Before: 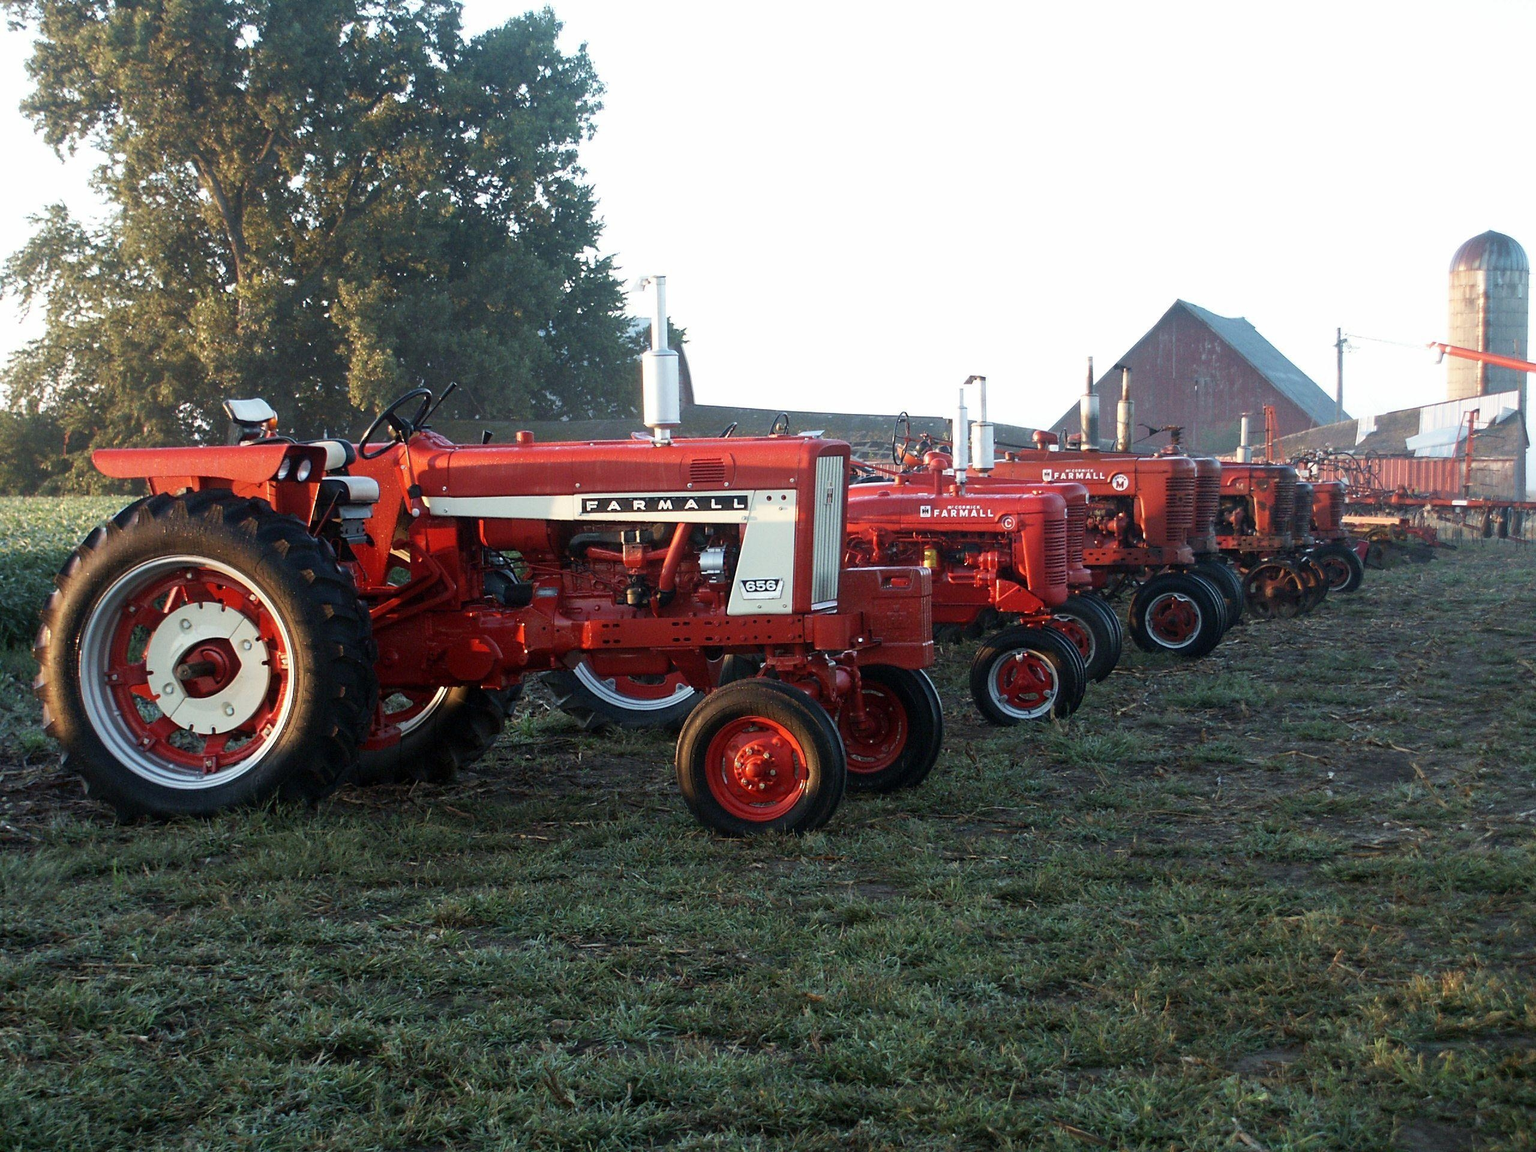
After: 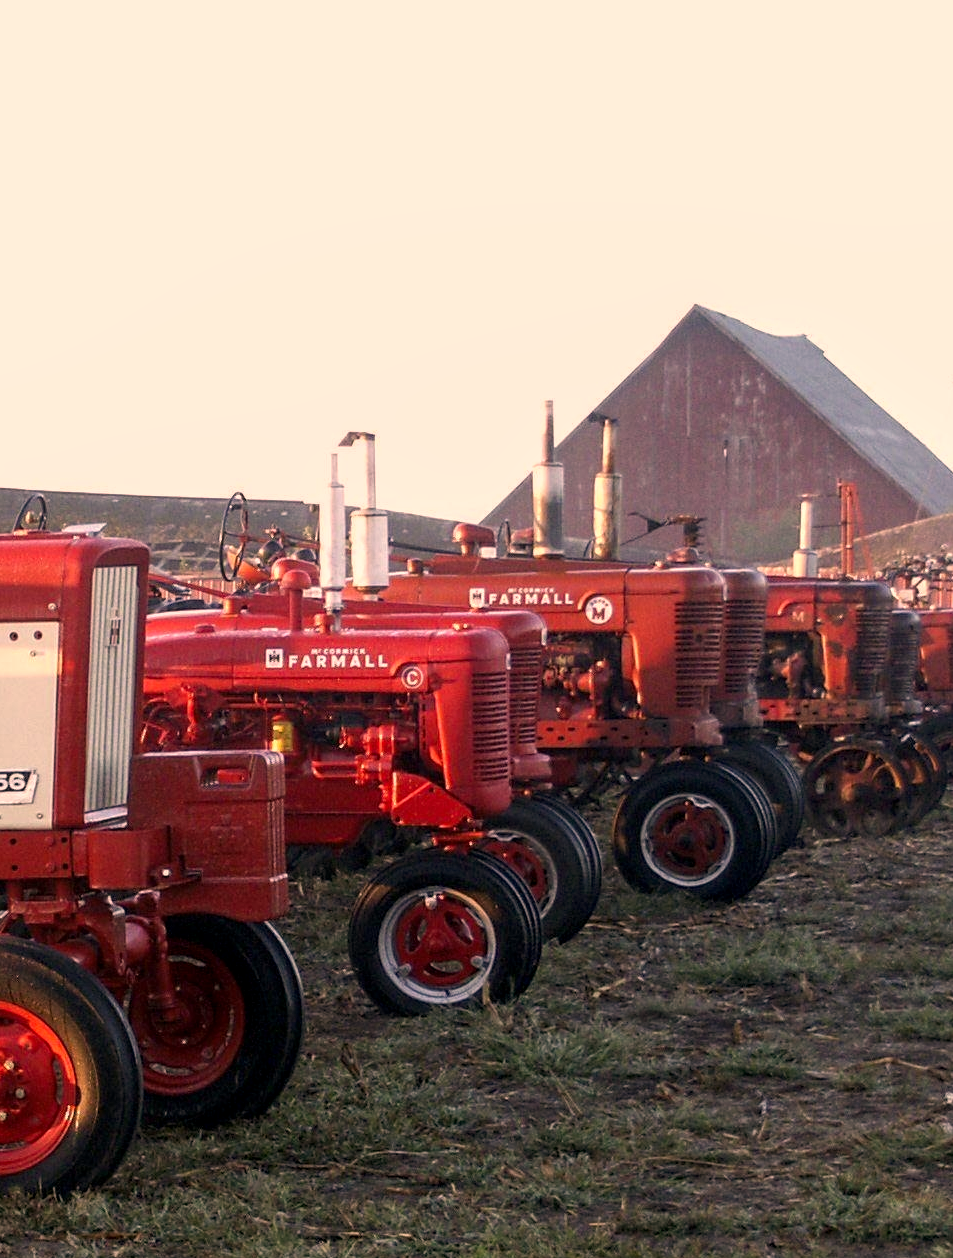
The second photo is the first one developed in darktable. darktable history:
local contrast: on, module defaults
crop and rotate: left 49.54%, top 10.112%, right 13.209%, bottom 24.331%
color correction: highlights a* 21.03, highlights b* 19.21
